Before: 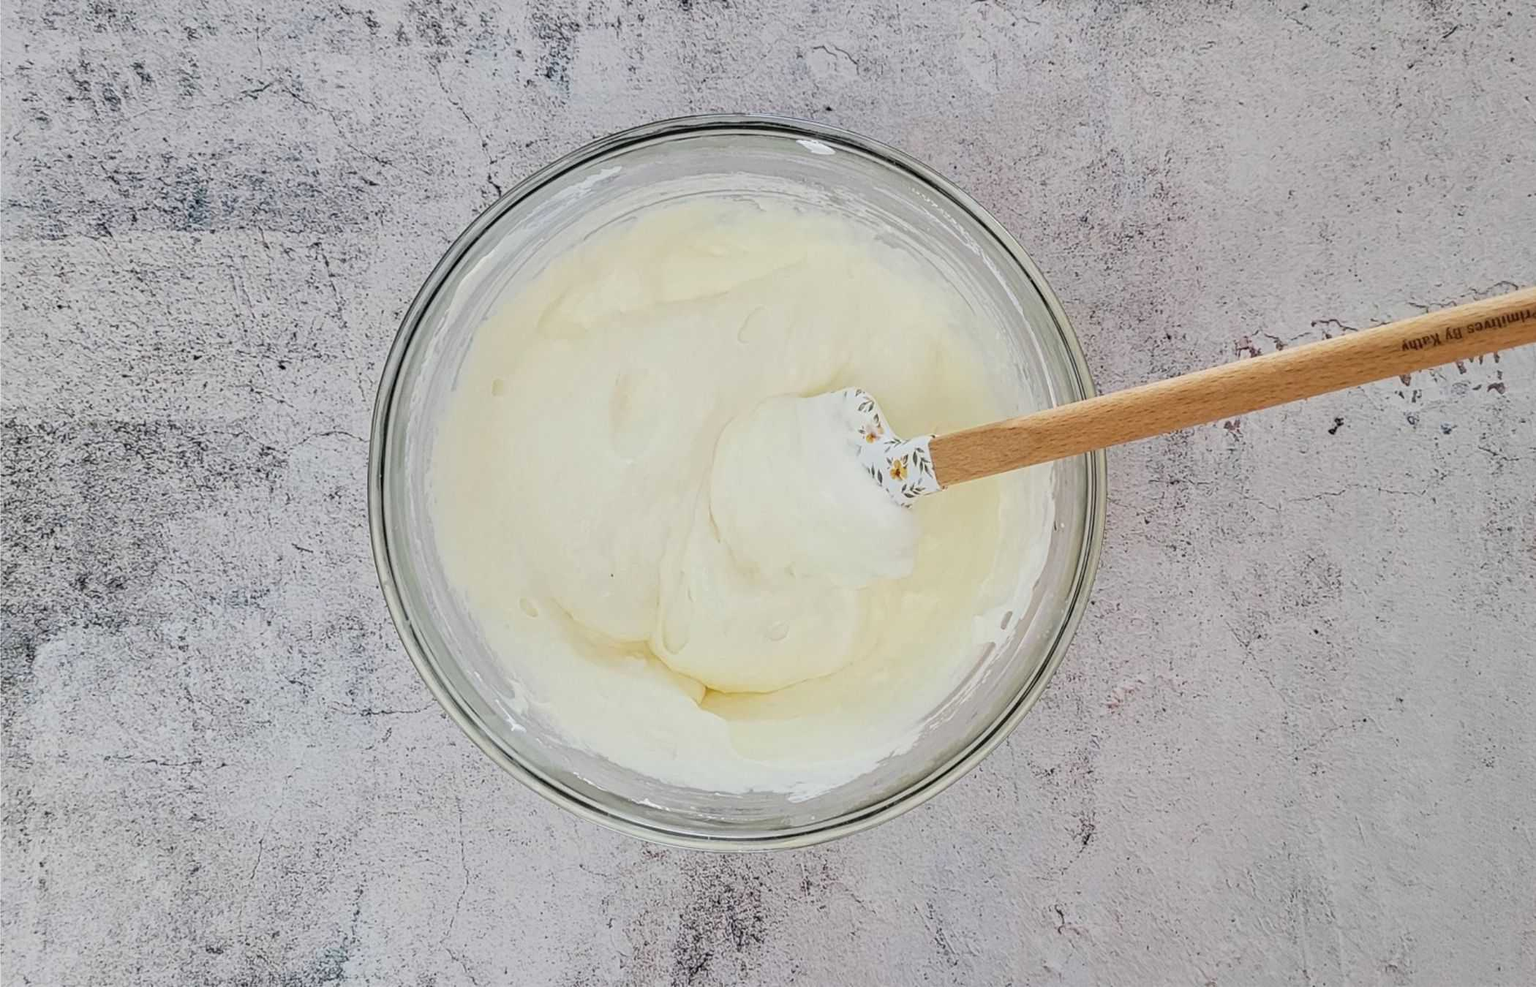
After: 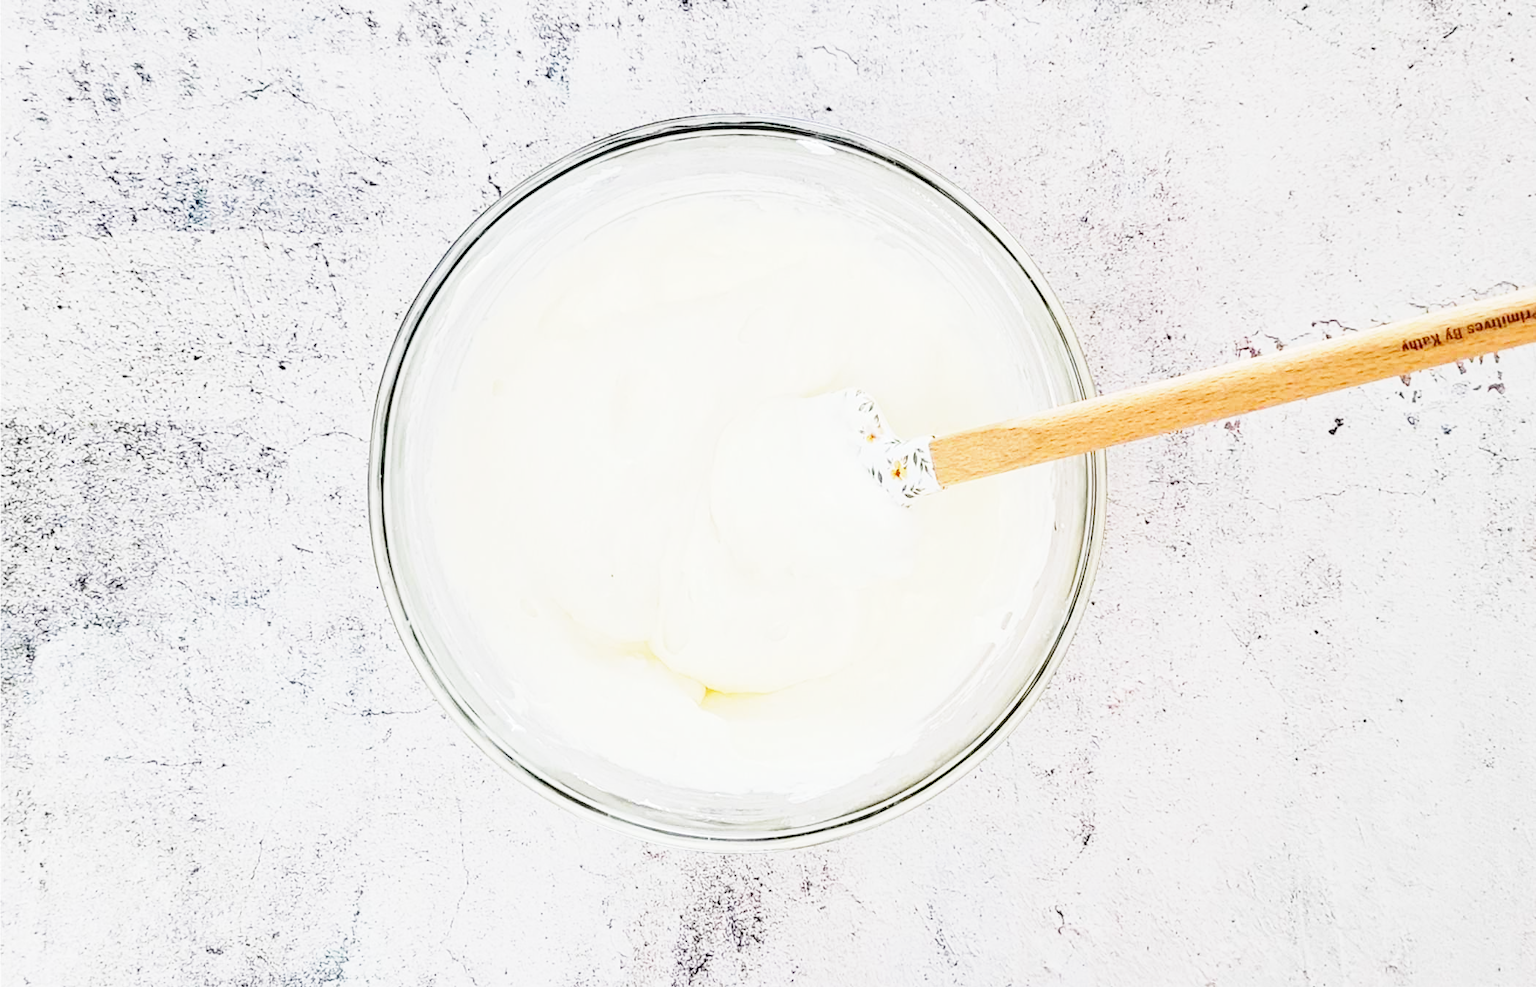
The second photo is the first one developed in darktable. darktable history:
exposure: exposure 0.351 EV, compensate exposure bias true, compensate highlight preservation false
base curve: curves: ch0 [(0, 0) (0, 0.001) (0.001, 0.001) (0.004, 0.002) (0.007, 0.004) (0.015, 0.013) (0.033, 0.045) (0.052, 0.096) (0.075, 0.17) (0.099, 0.241) (0.163, 0.42) (0.219, 0.55) (0.259, 0.616) (0.327, 0.722) (0.365, 0.765) (0.522, 0.873) (0.547, 0.881) (0.689, 0.919) (0.826, 0.952) (1, 1)], preserve colors none
